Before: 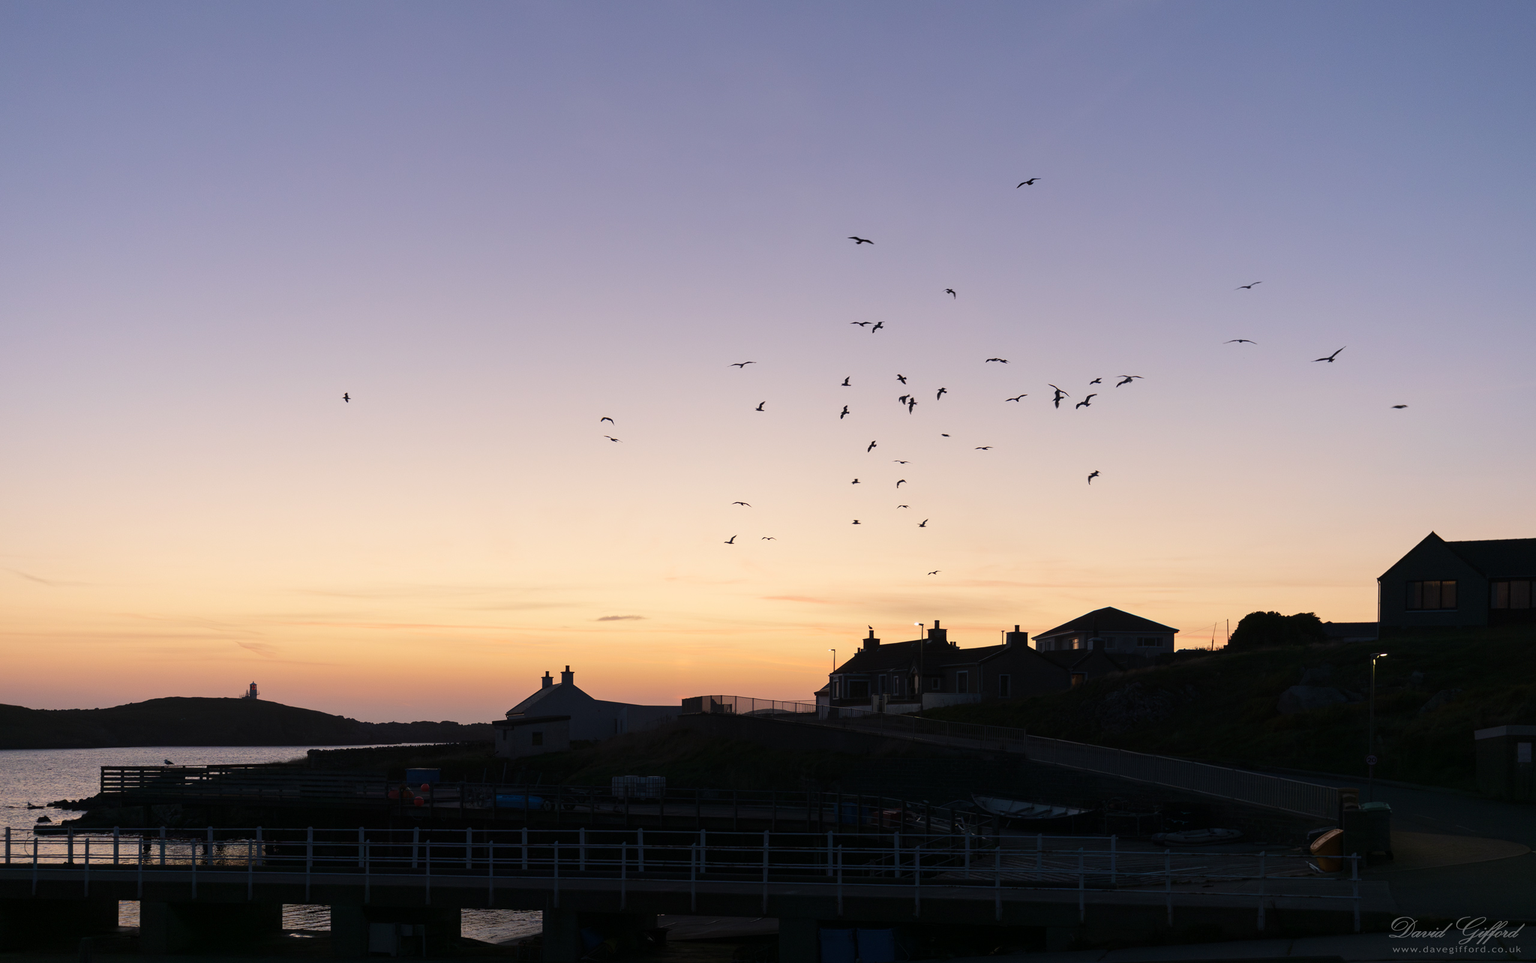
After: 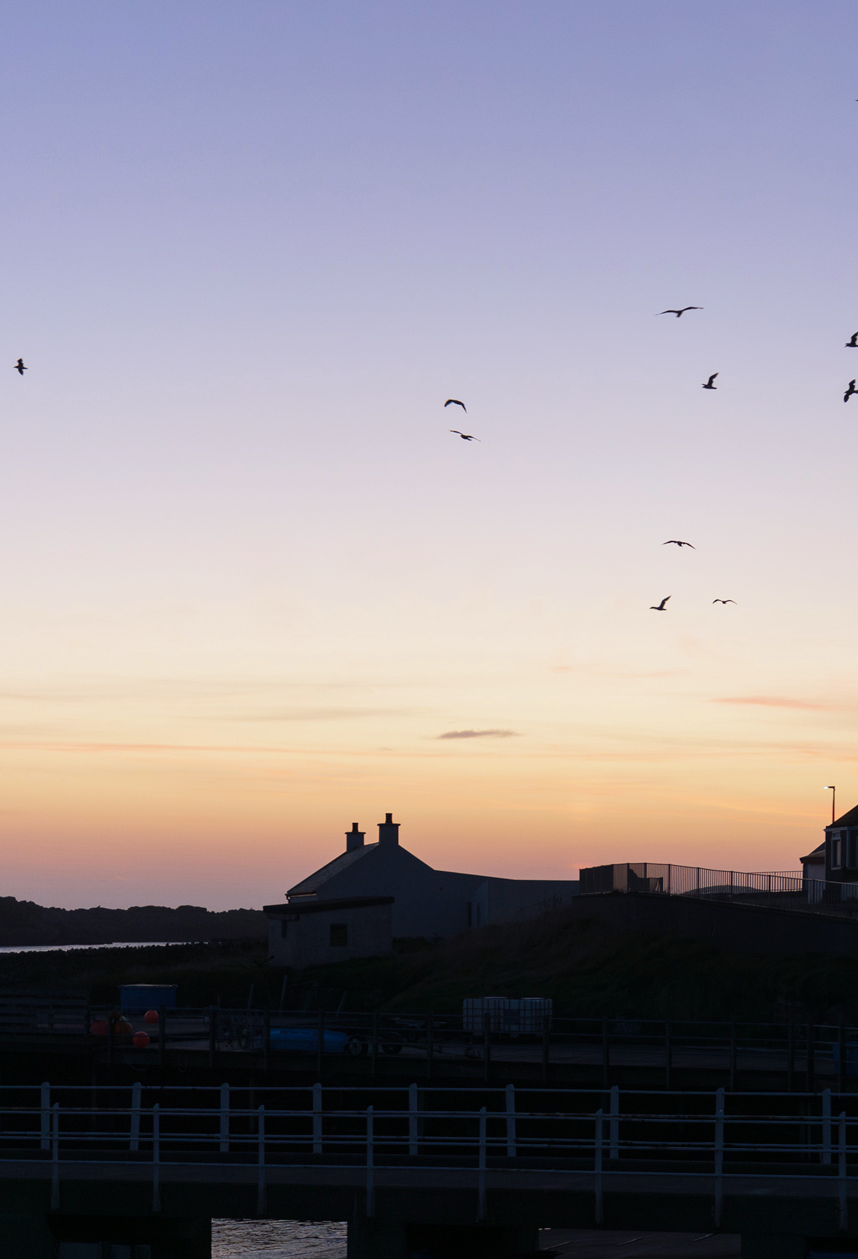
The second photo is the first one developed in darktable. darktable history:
color calibration: x 0.37, y 0.382, temperature 4313.32 K
crop and rotate: left 21.77%, top 18.528%, right 44.676%, bottom 2.997%
